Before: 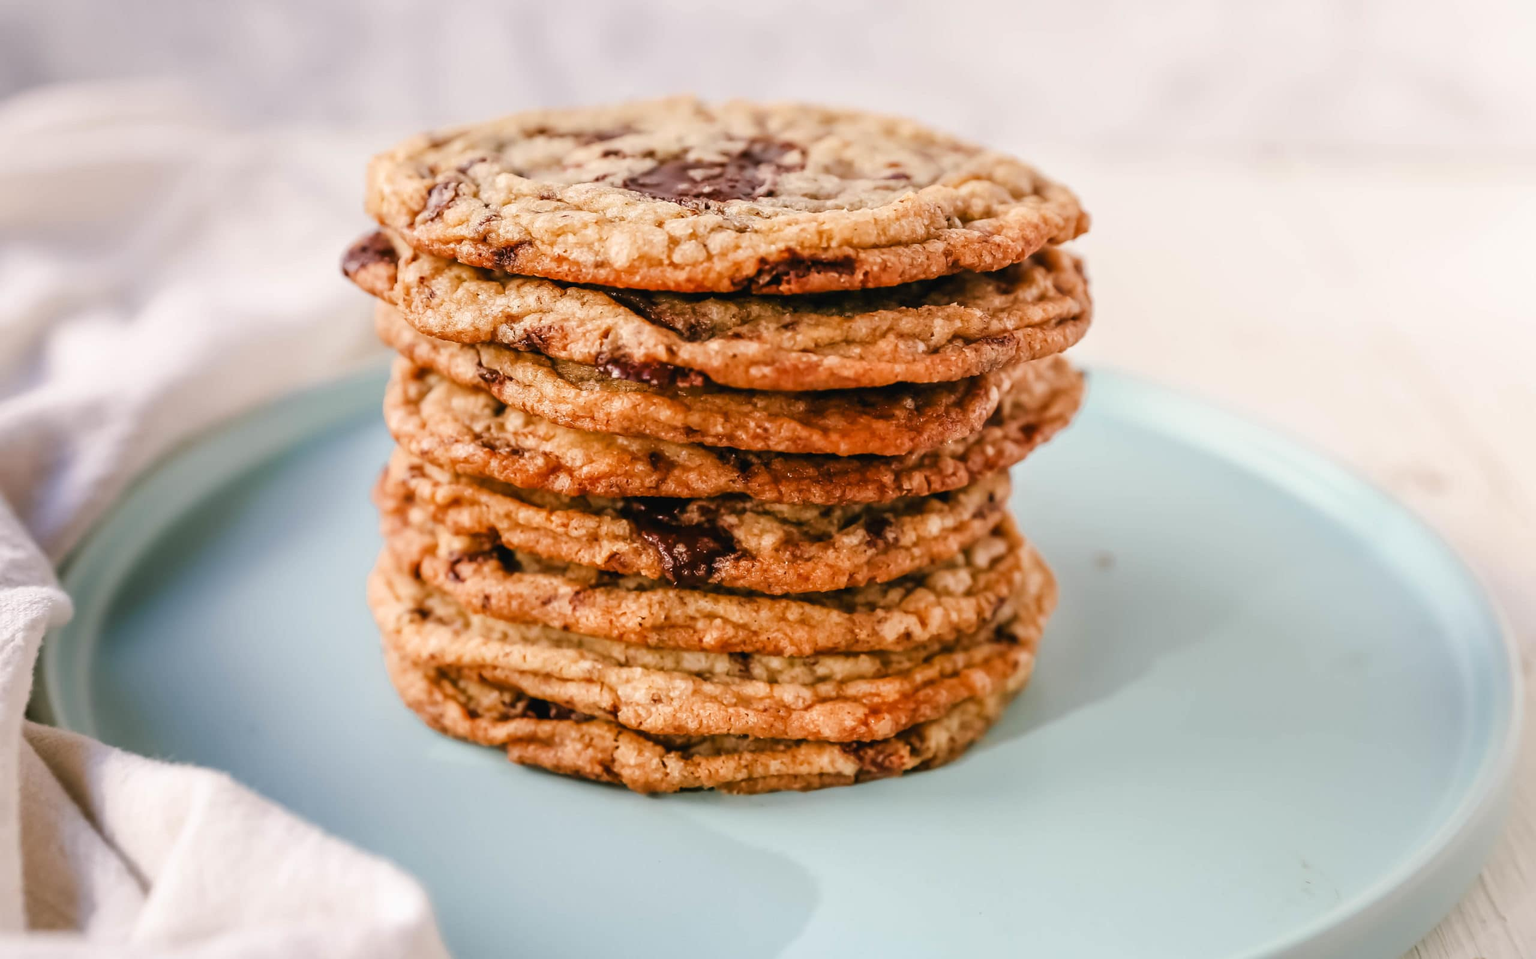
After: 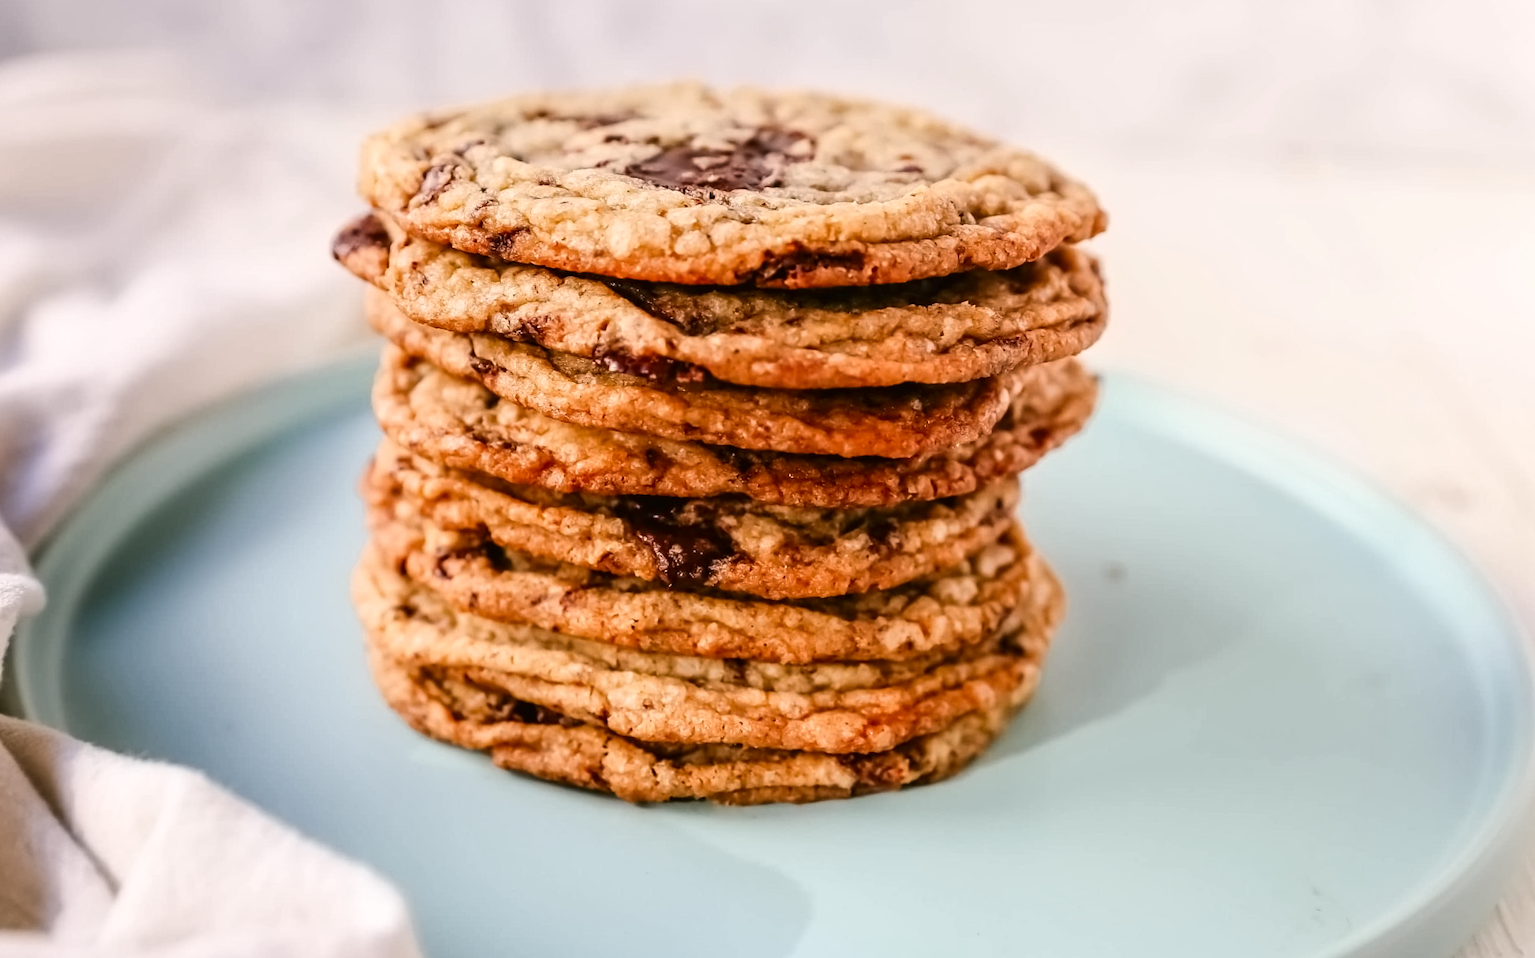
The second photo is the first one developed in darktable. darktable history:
contrast equalizer: y [[0.5 ×6], [0.5 ×6], [0.5 ×6], [0 ×6], [0, 0.039, 0.251, 0.29, 0.293, 0.292]]
tone equalizer: edges refinement/feathering 500, mask exposure compensation -1.57 EV, preserve details no
contrast brightness saturation: contrast 0.151, brightness -0.008, saturation 0.098
crop and rotate: angle -1.28°
